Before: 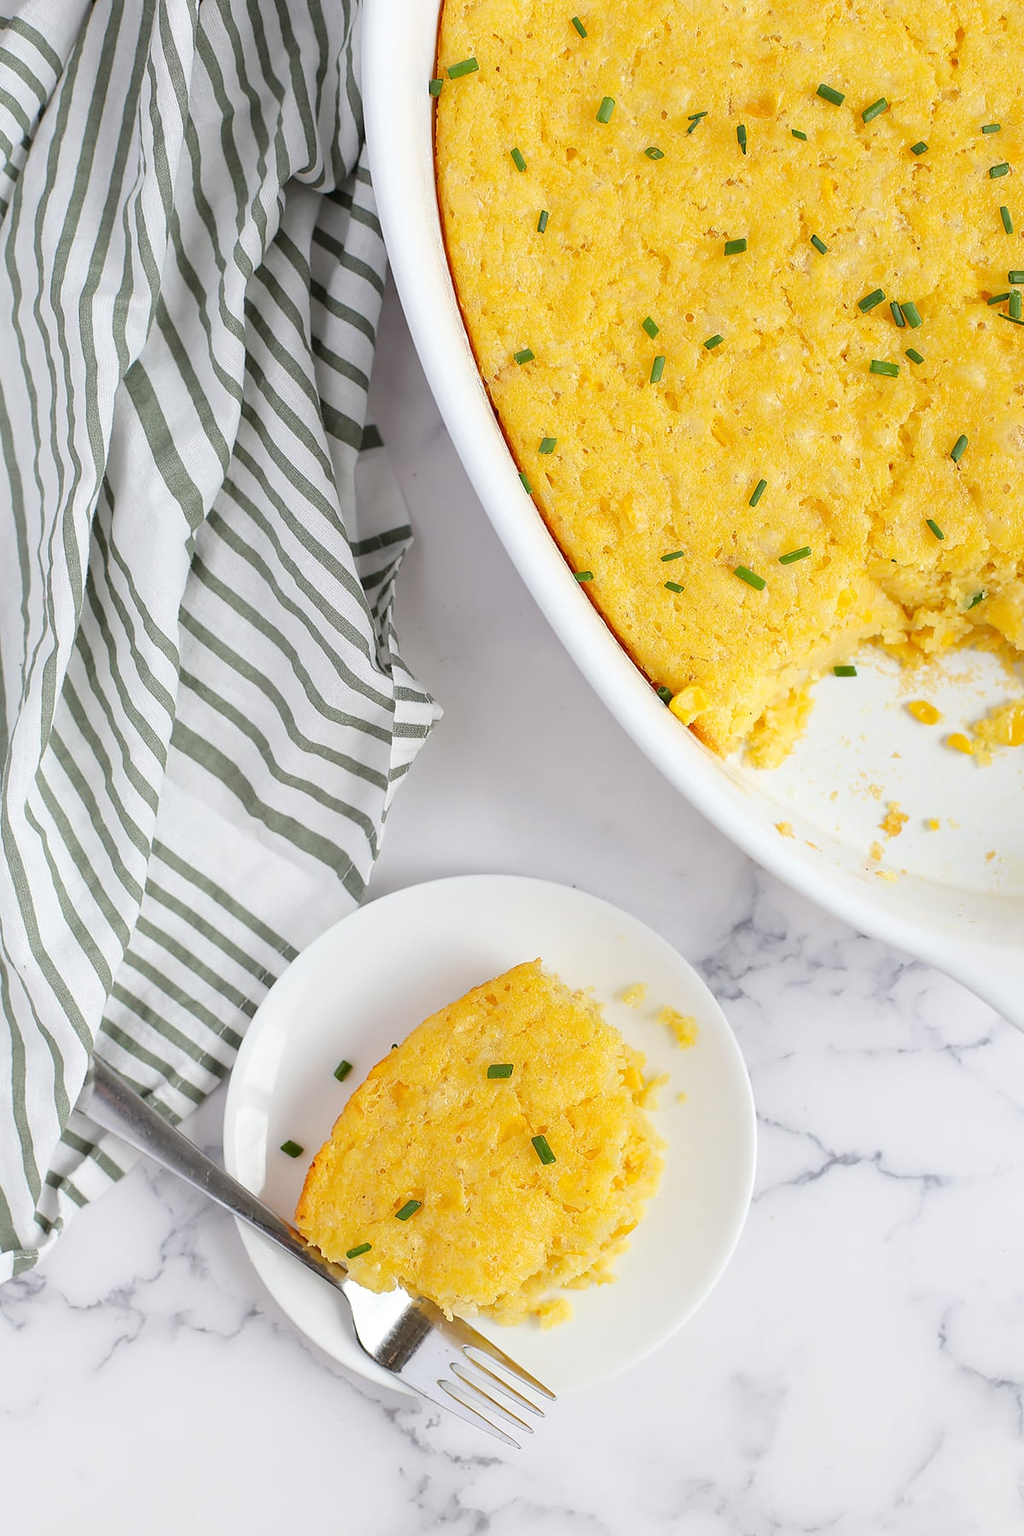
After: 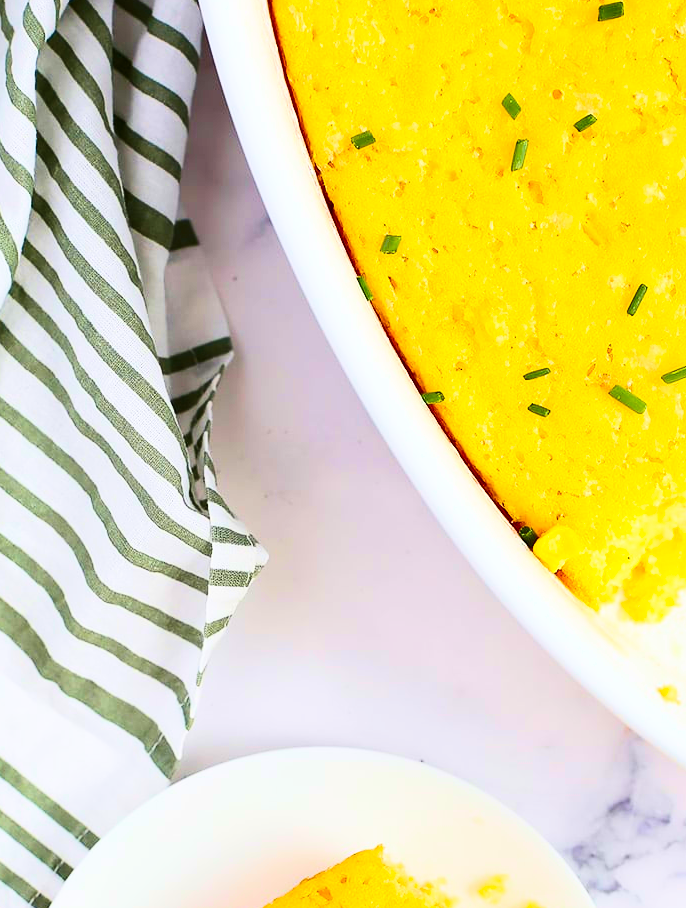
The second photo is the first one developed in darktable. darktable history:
crop: left 20.932%, top 15.471%, right 21.848%, bottom 34.081%
velvia: strength 74%
contrast brightness saturation: contrast 0.4, brightness 0.1, saturation 0.21
color balance rgb: perceptual saturation grading › global saturation 20%, global vibrance 20%
